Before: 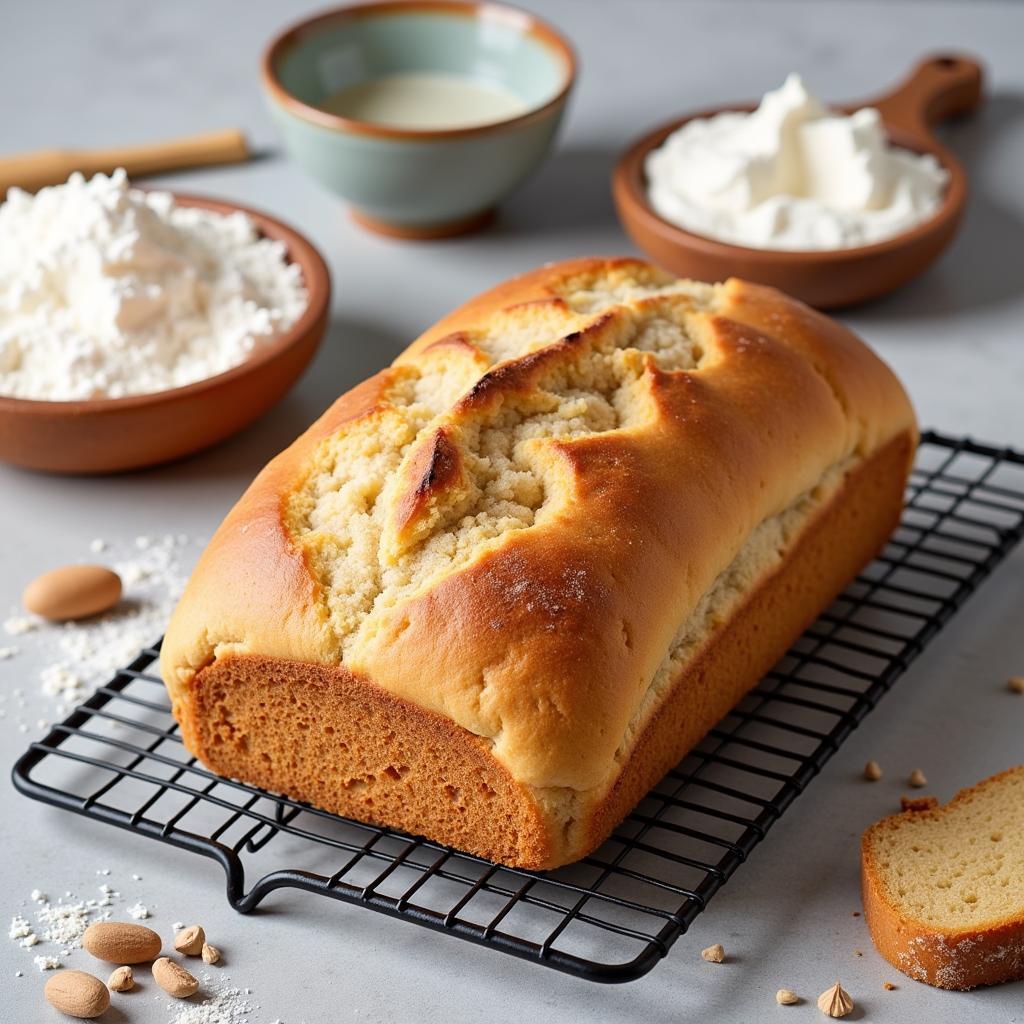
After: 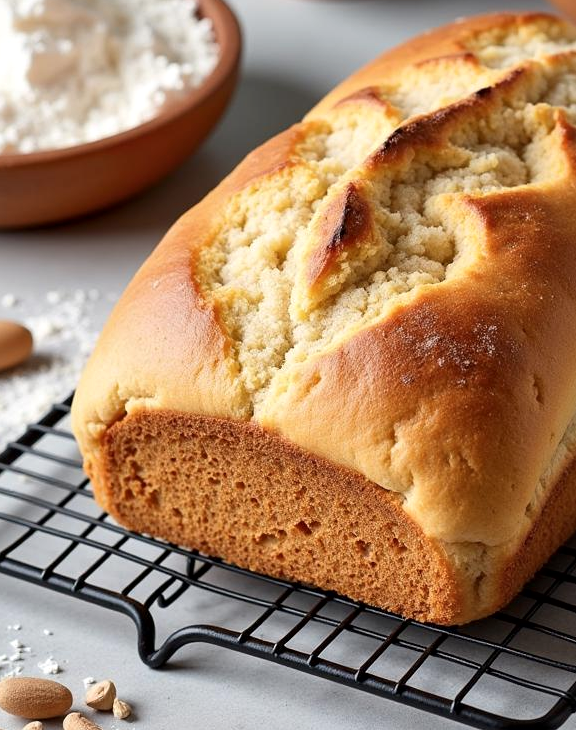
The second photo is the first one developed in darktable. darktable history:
crop: left 8.764%, top 23.94%, right 34.926%, bottom 4.674%
local contrast: mode bilateral grid, contrast 24, coarseness 49, detail 123%, midtone range 0.2
contrast brightness saturation: saturation -0.07
